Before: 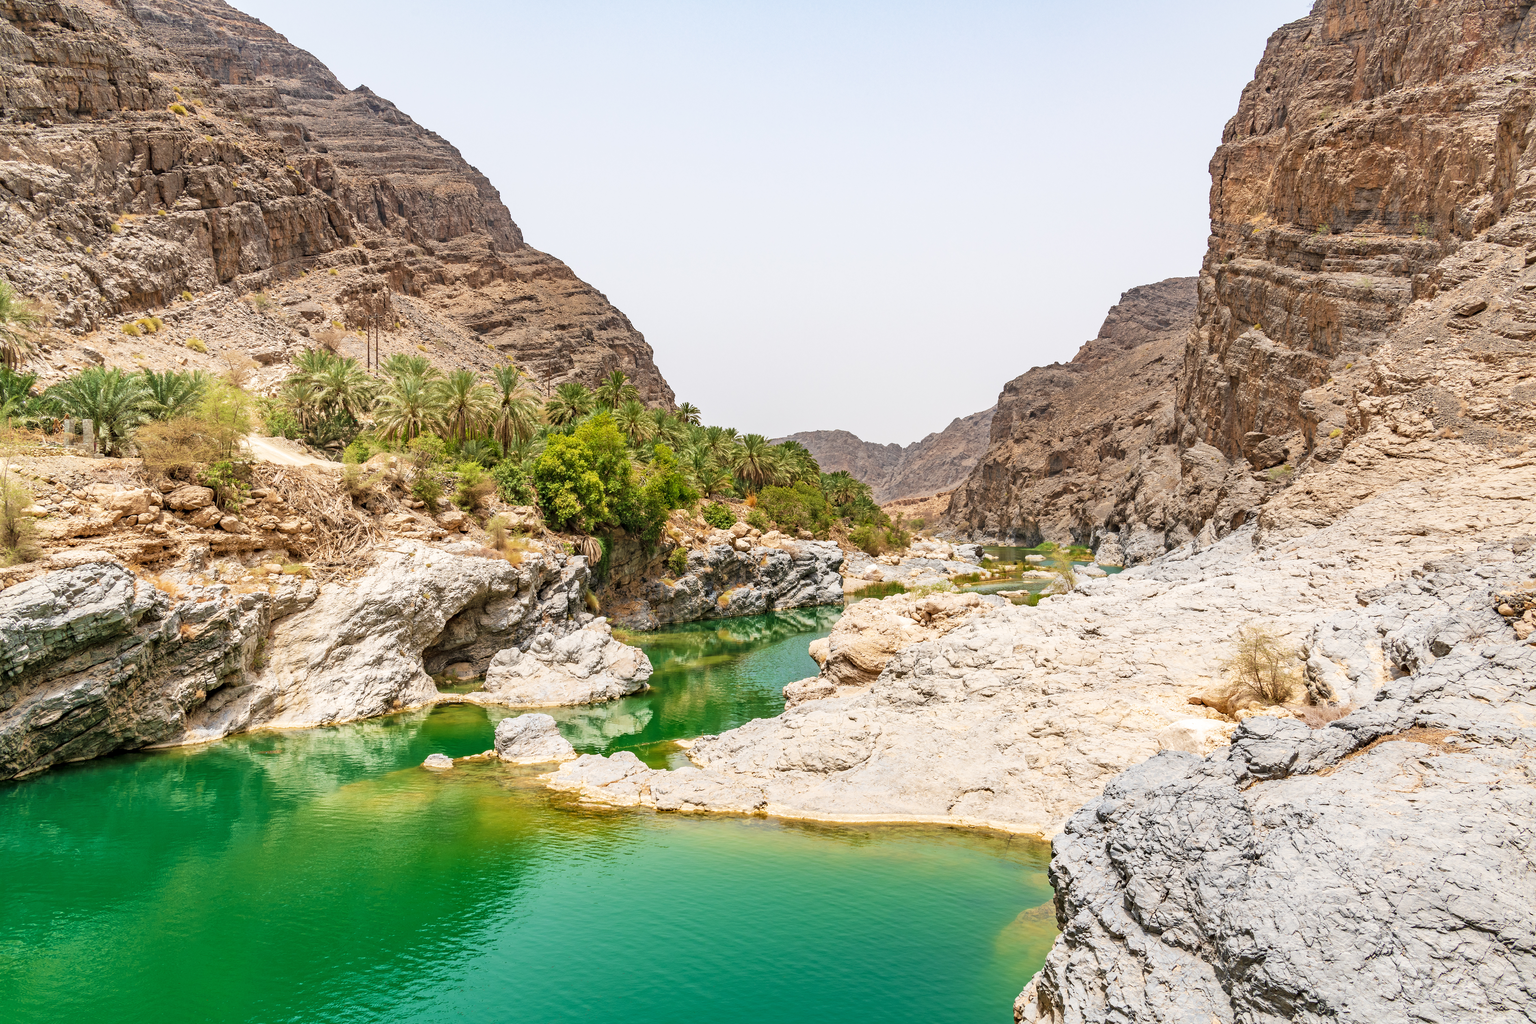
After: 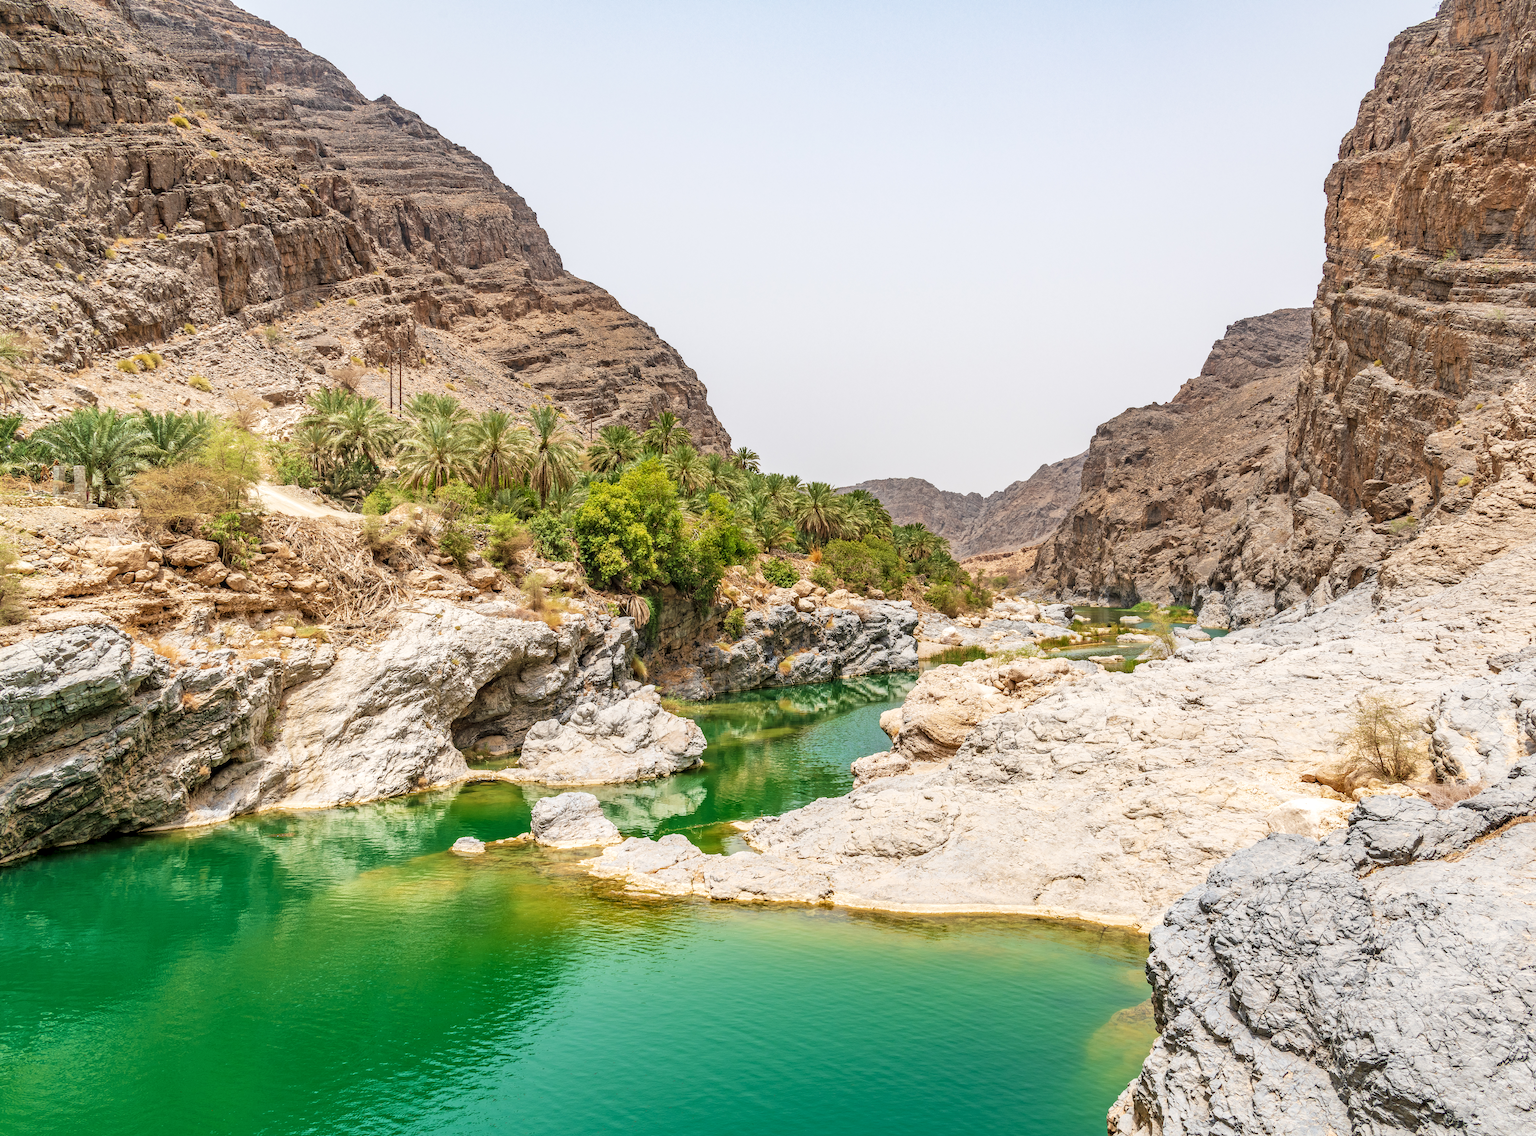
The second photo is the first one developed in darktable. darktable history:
crop and rotate: left 1.088%, right 8.807%
local contrast: detail 117%
